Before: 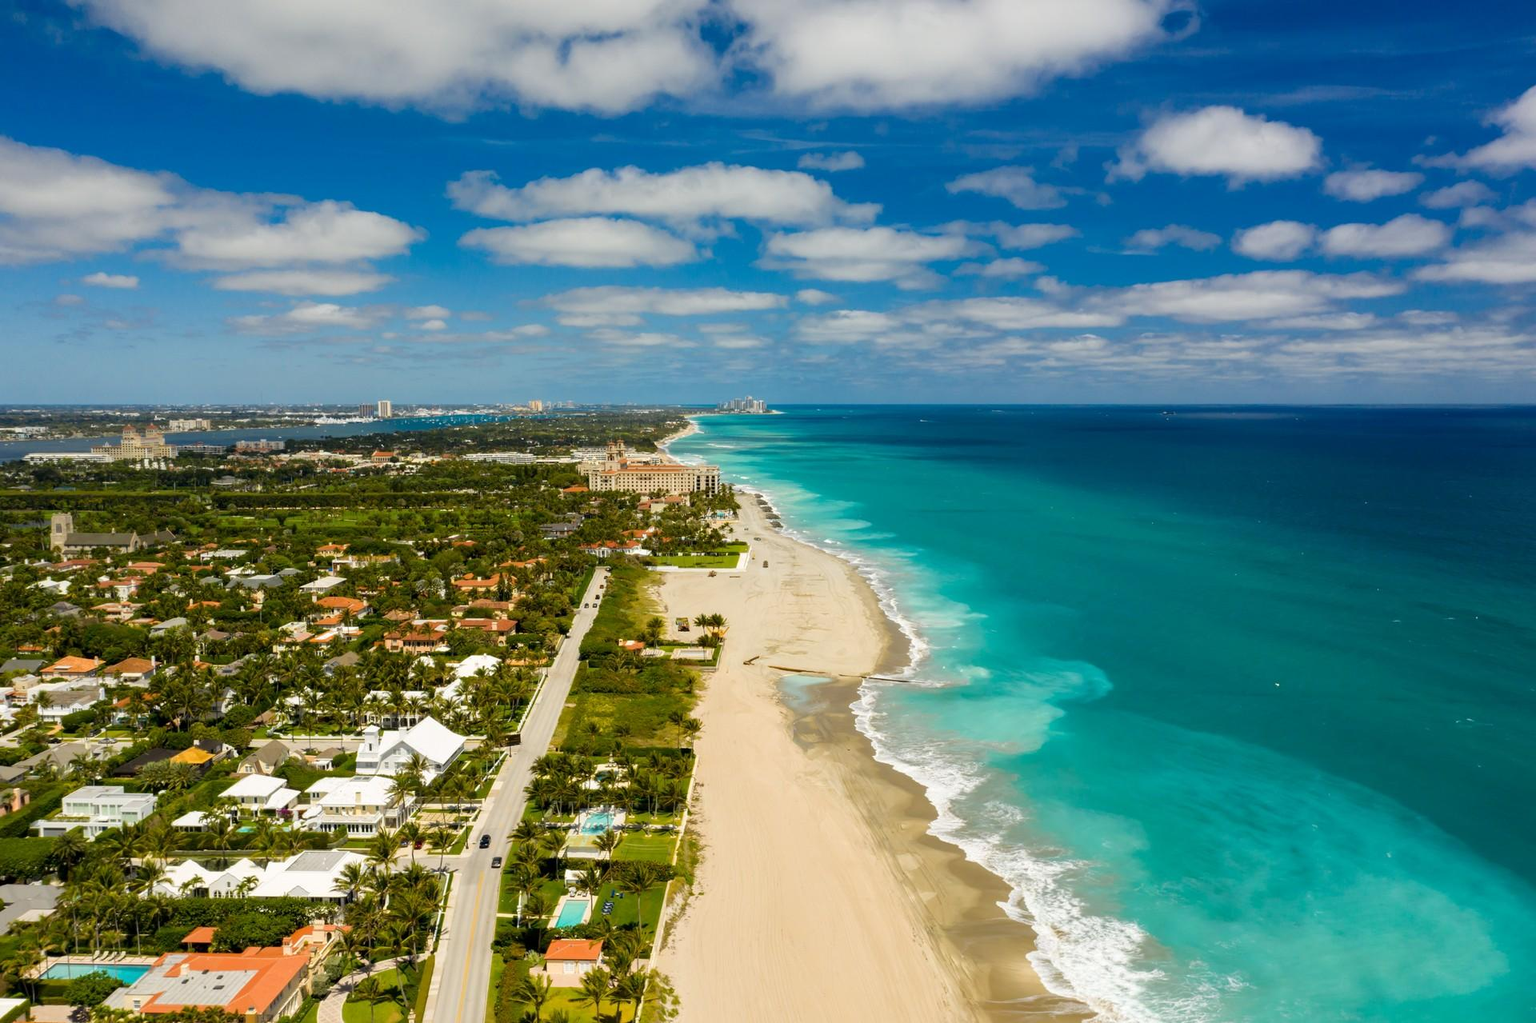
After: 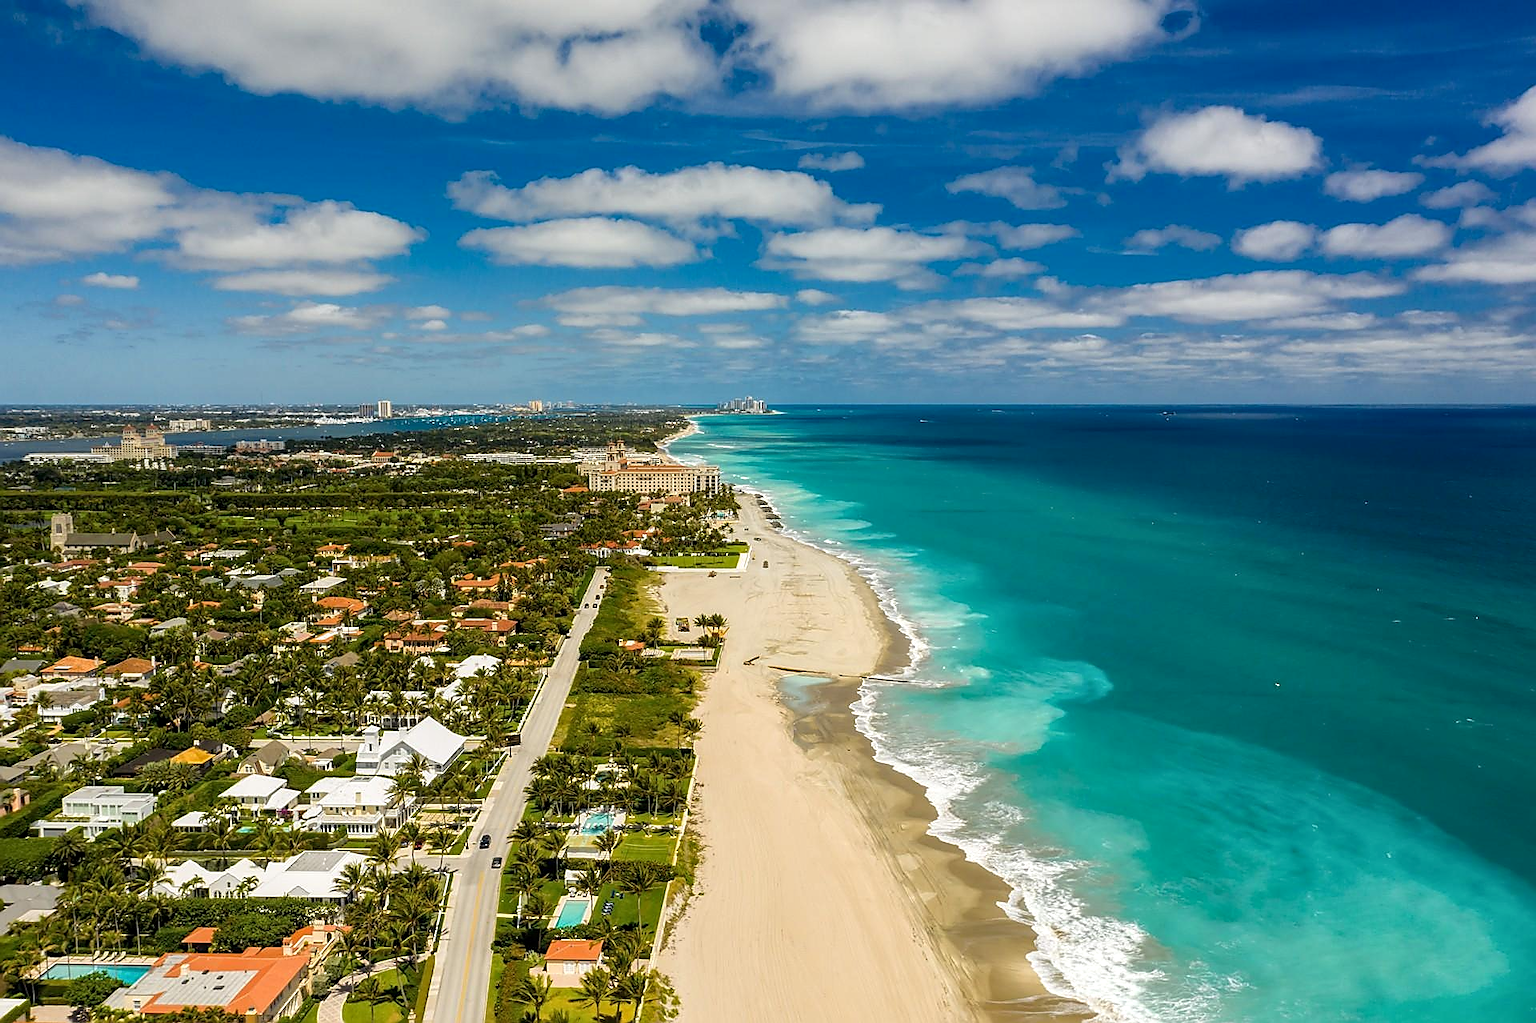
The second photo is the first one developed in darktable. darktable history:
white balance: emerald 1
sharpen: radius 1.4, amount 1.25, threshold 0.7
rotate and perspective: crop left 0, crop top 0
local contrast: on, module defaults
